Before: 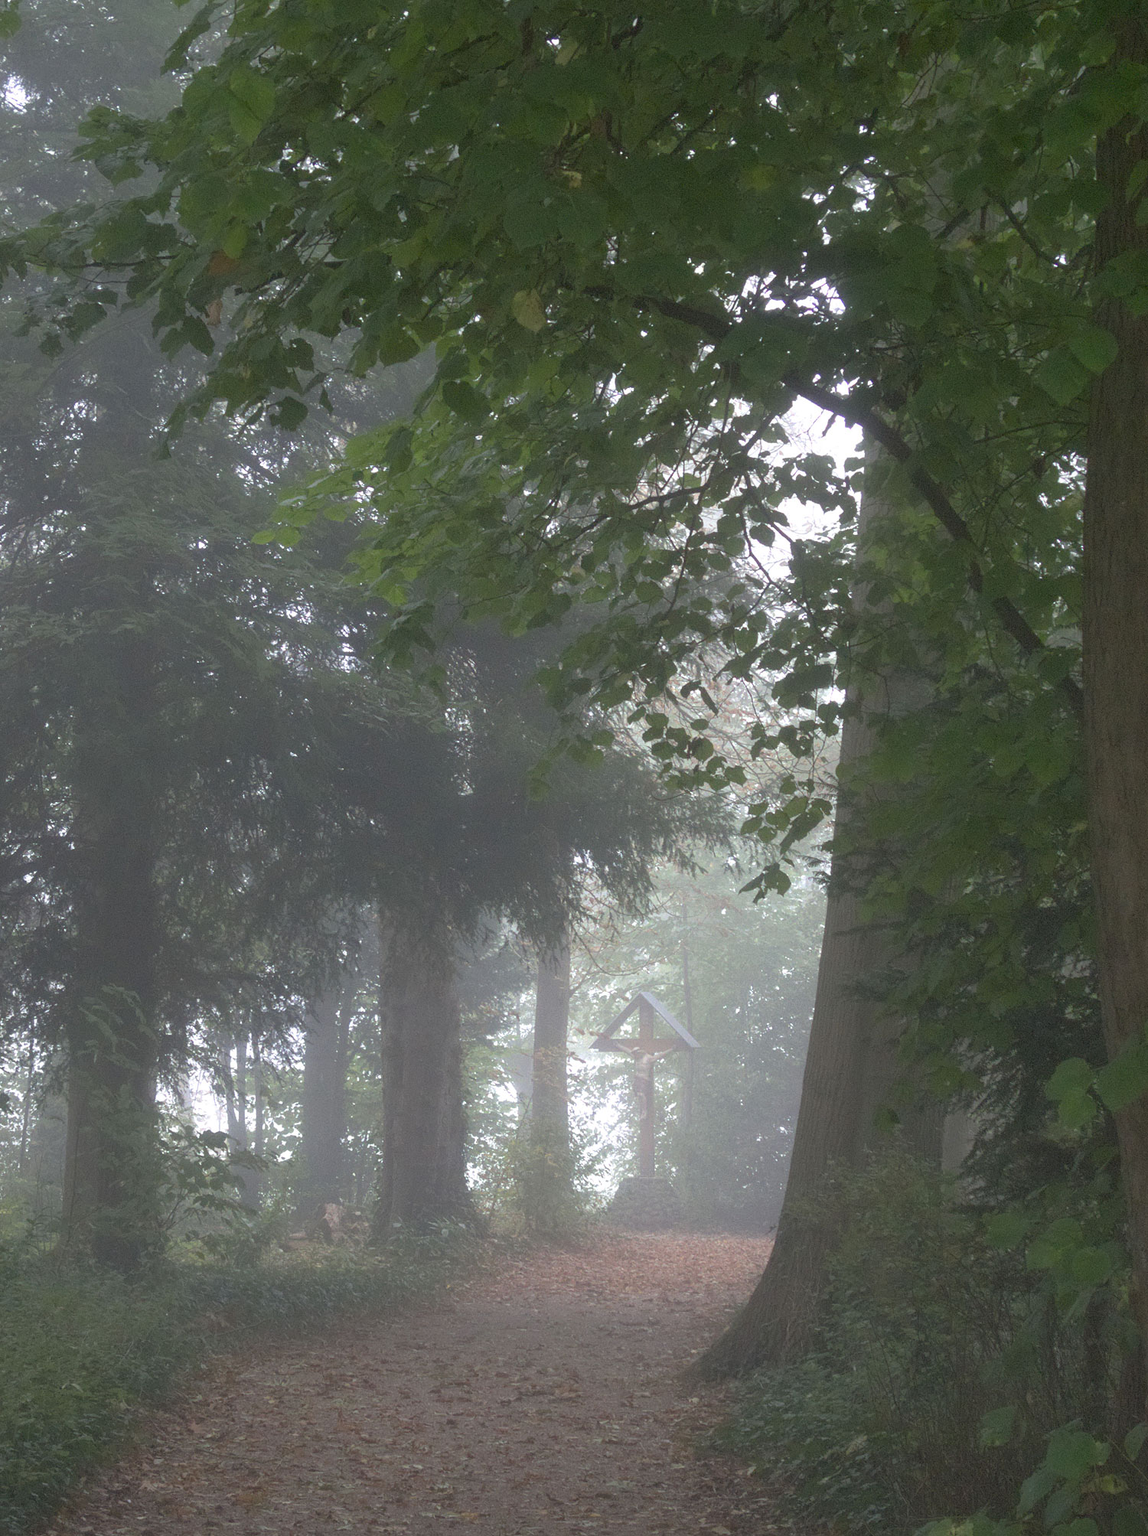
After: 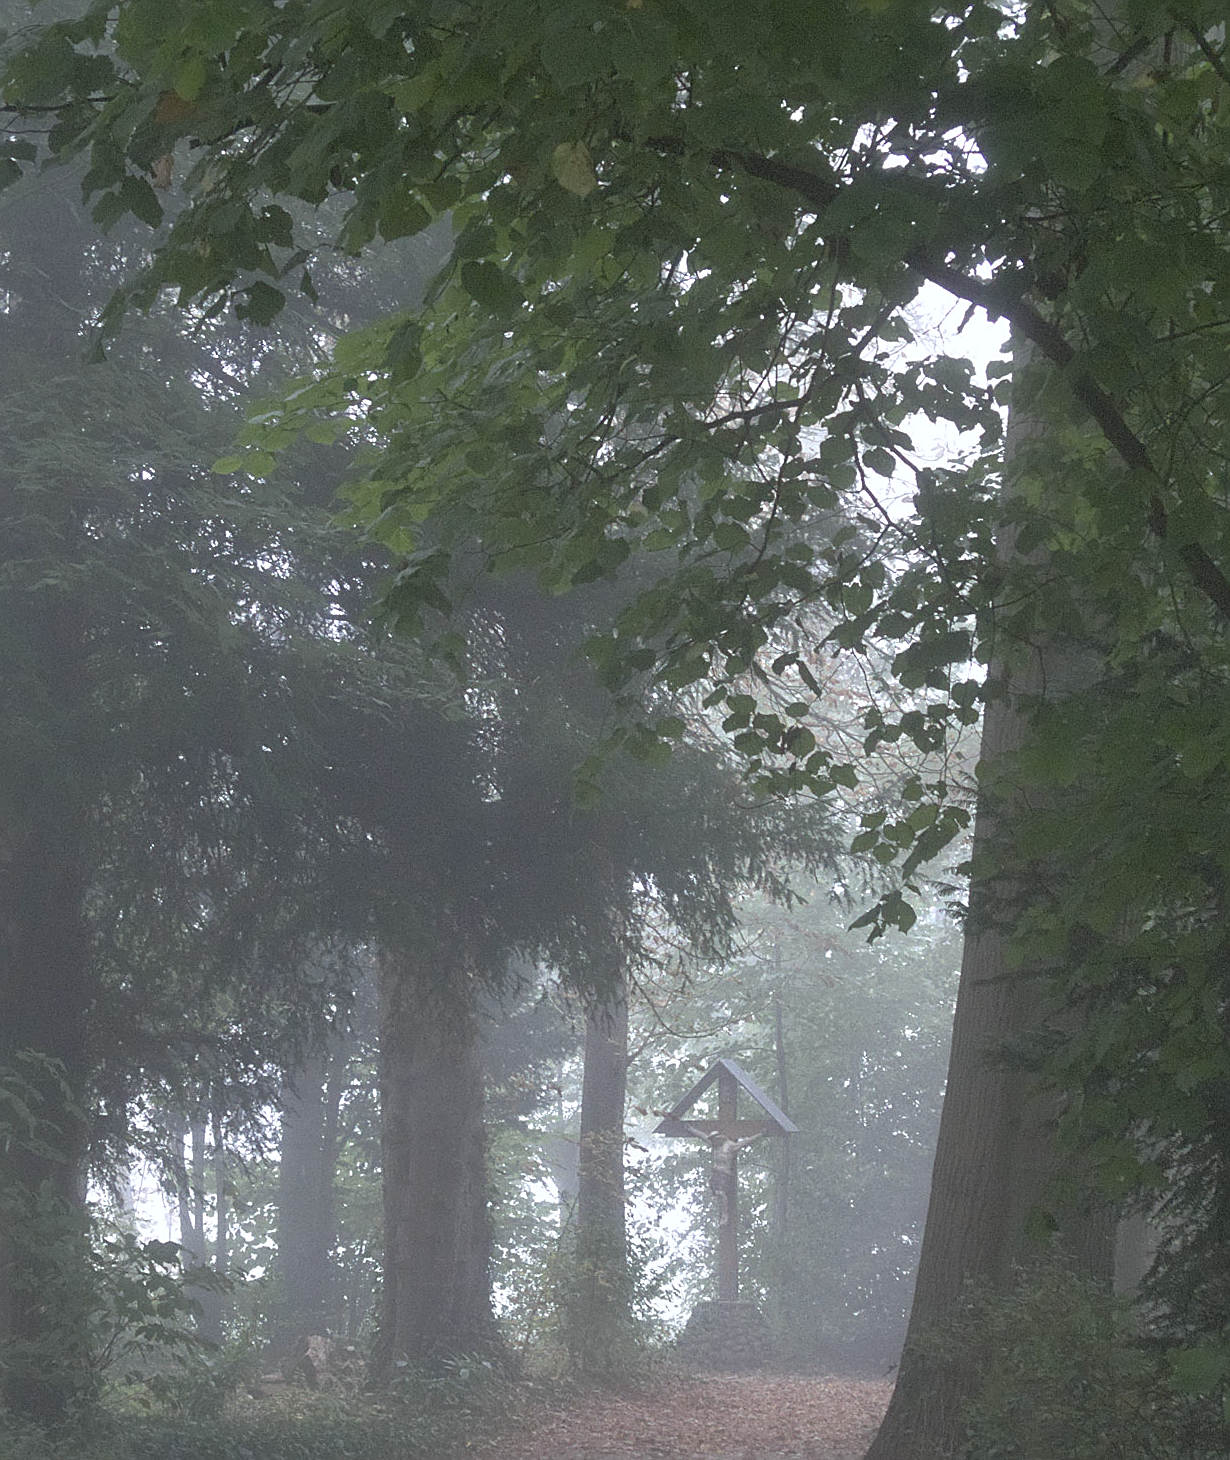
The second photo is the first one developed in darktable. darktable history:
color correction: saturation 0.8
sharpen: on, module defaults
shadows and highlights: shadows 20.91, highlights -82.73, soften with gaussian
white balance: red 0.974, blue 1.044
crop: left 7.856%, top 11.836%, right 10.12%, bottom 15.387%
